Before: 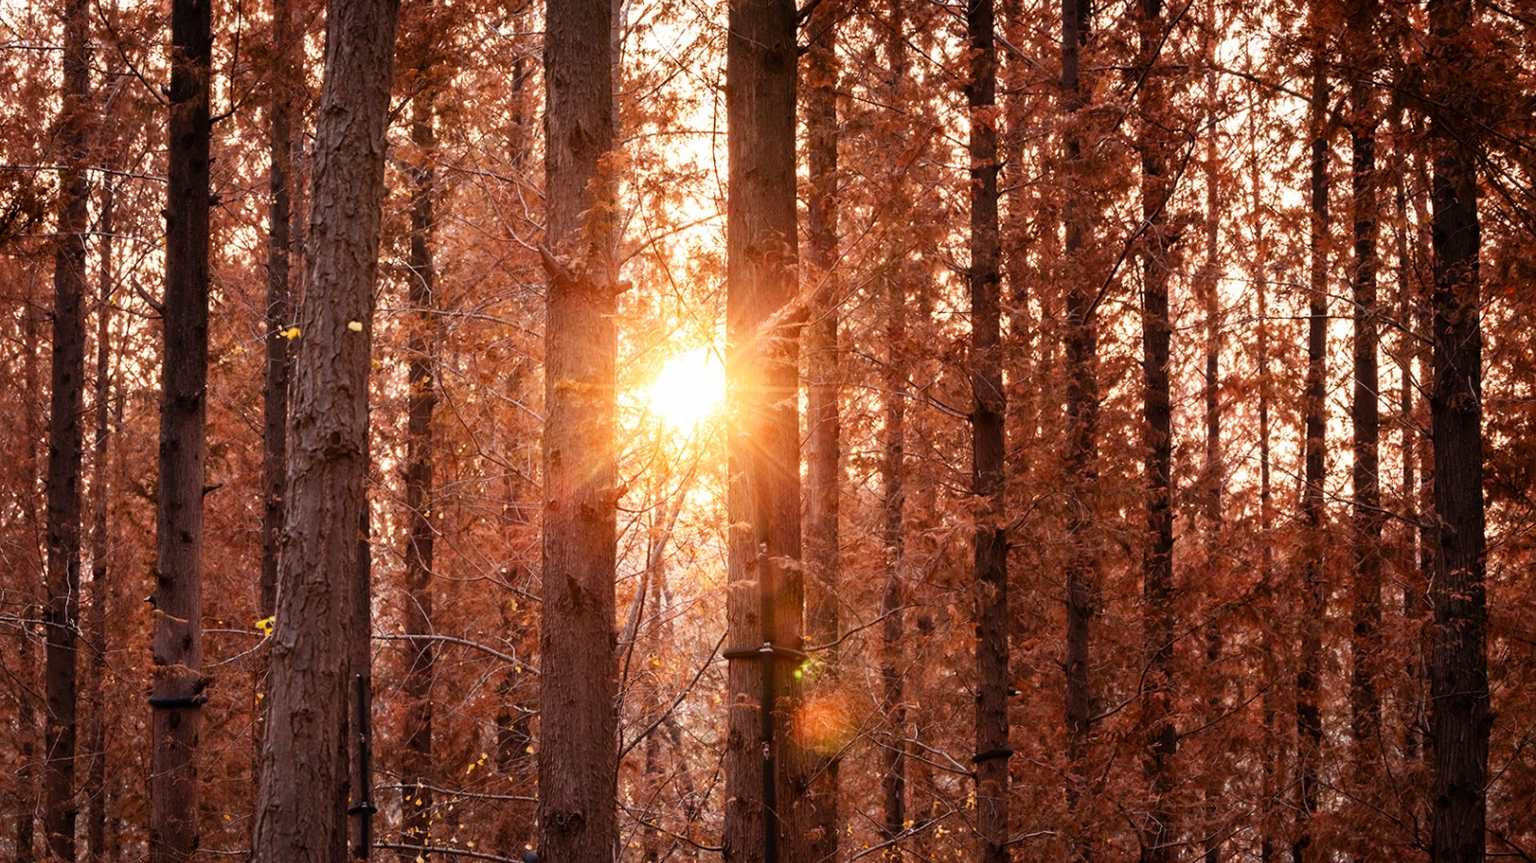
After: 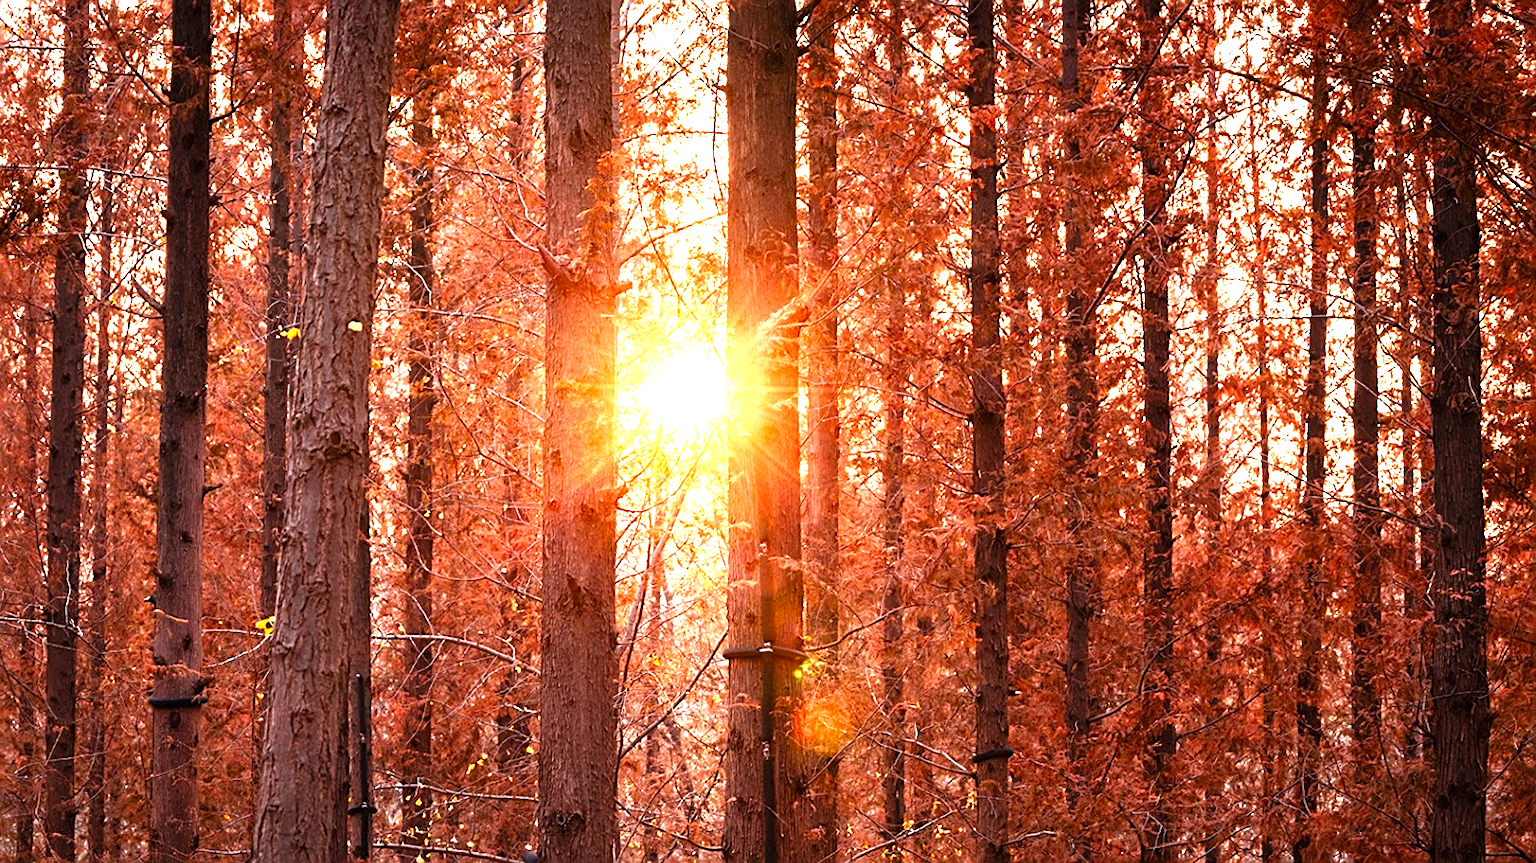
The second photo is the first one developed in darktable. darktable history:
sharpen: on, module defaults
exposure: exposure 0.999 EV, compensate highlight preservation false
